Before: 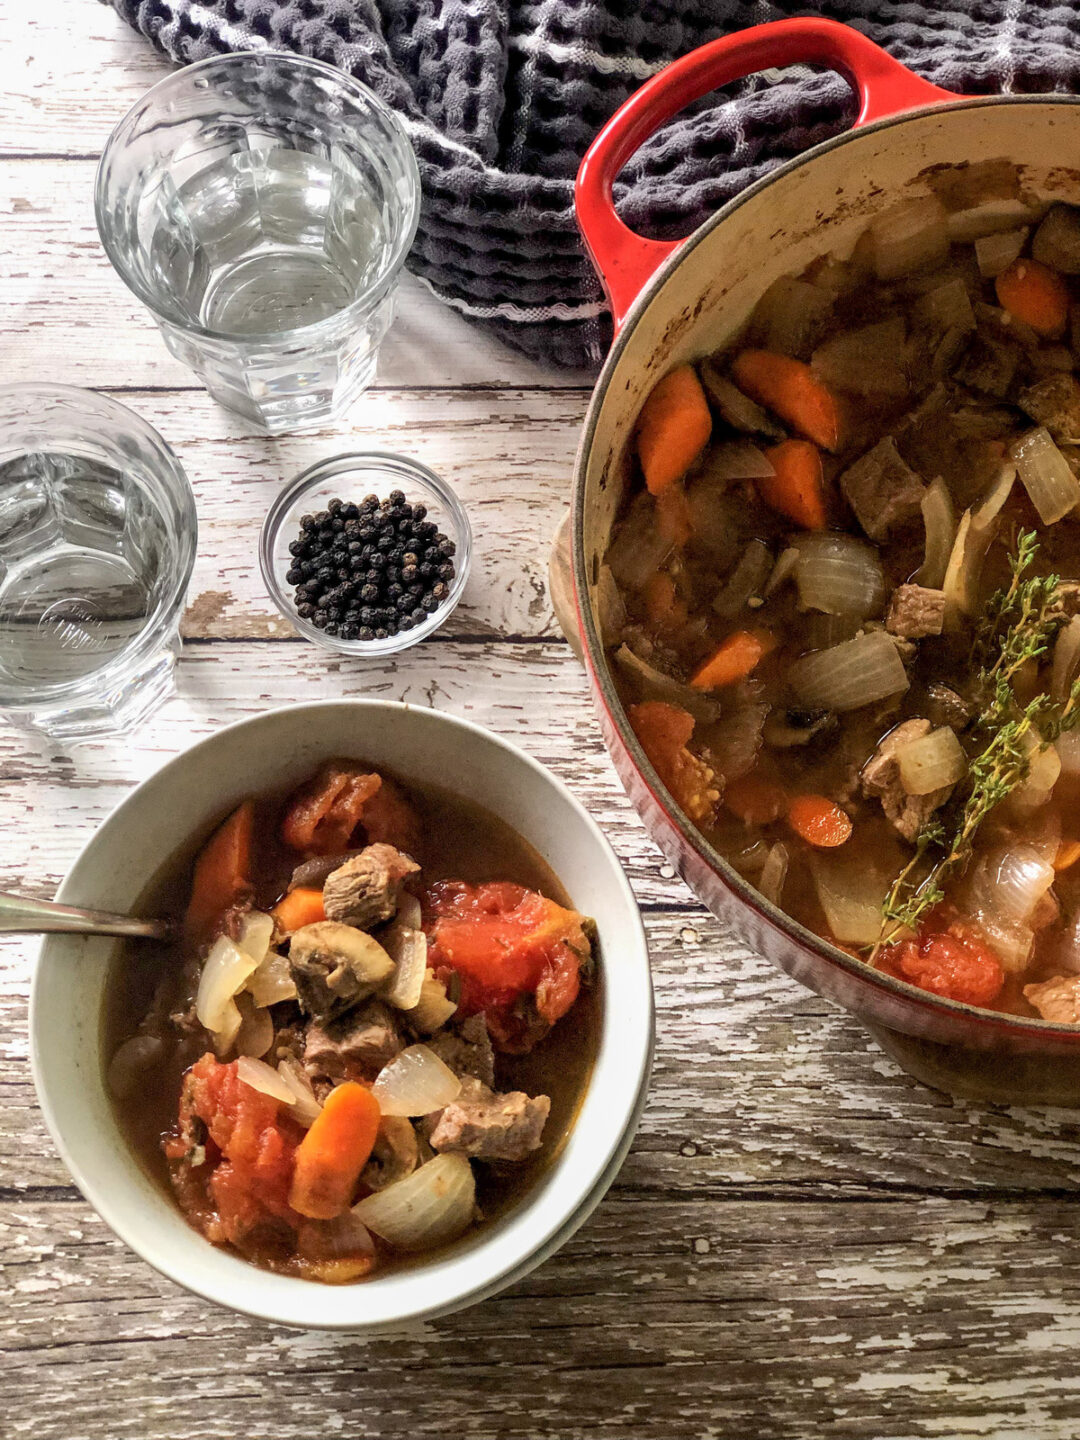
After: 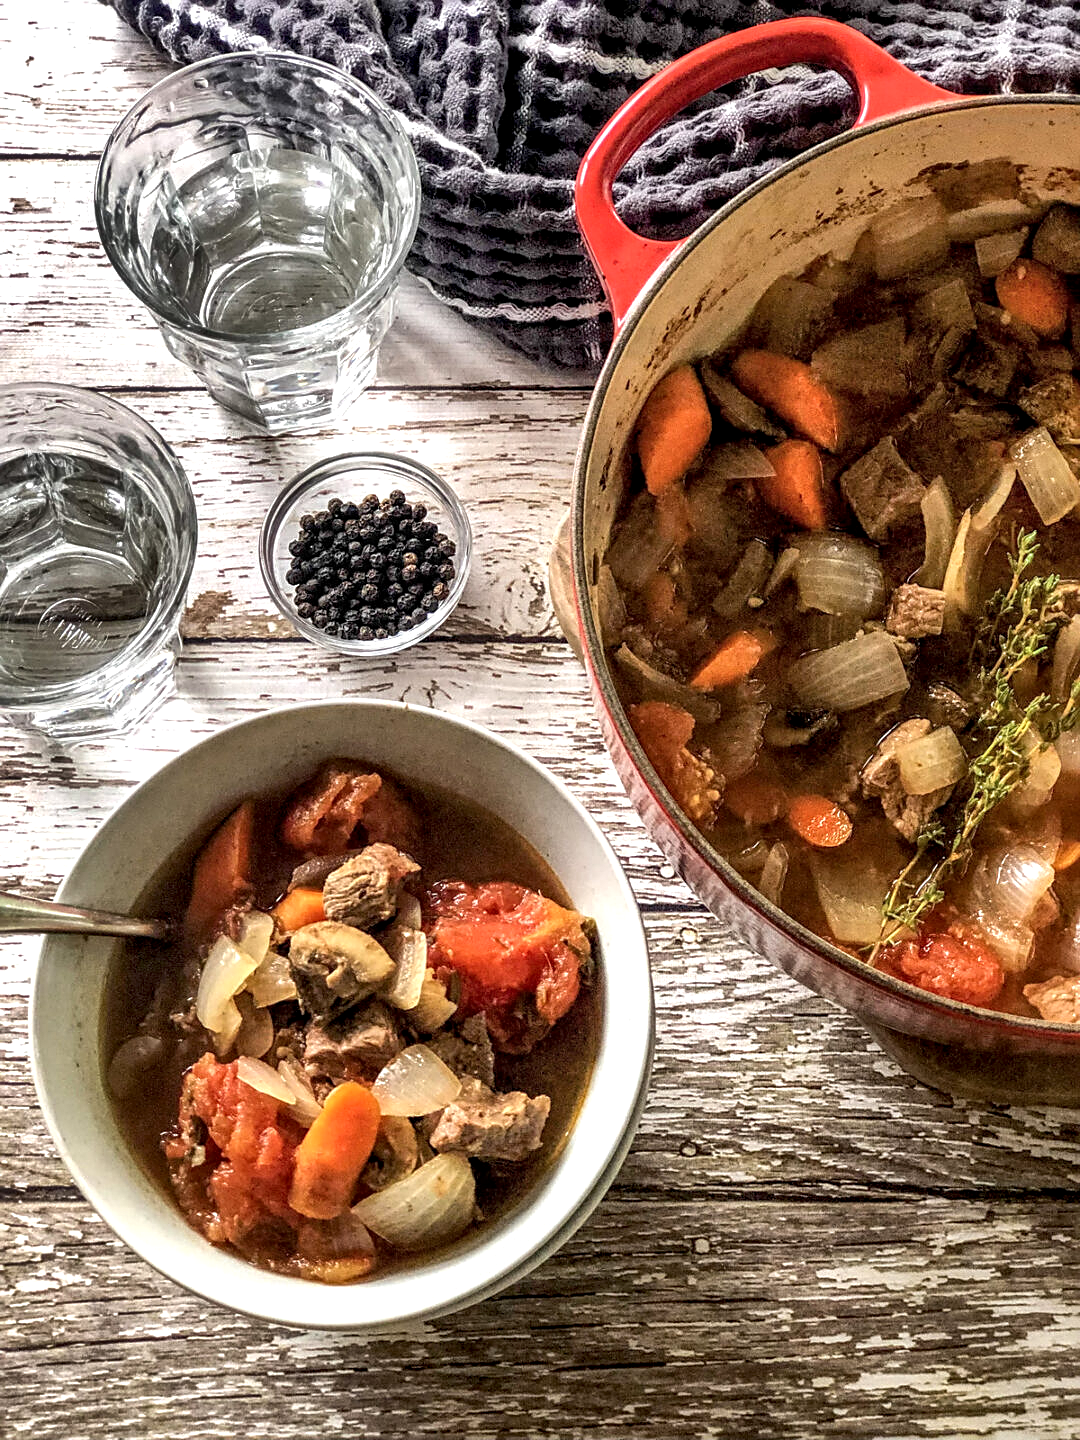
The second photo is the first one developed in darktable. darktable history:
local contrast: detail 142%
exposure: exposure 0.207 EV, compensate highlight preservation false
sharpen: on, module defaults
shadows and highlights: radius 100.41, shadows 50.55, highlights -64.36, highlights color adjustment 49.82%, soften with gaussian
